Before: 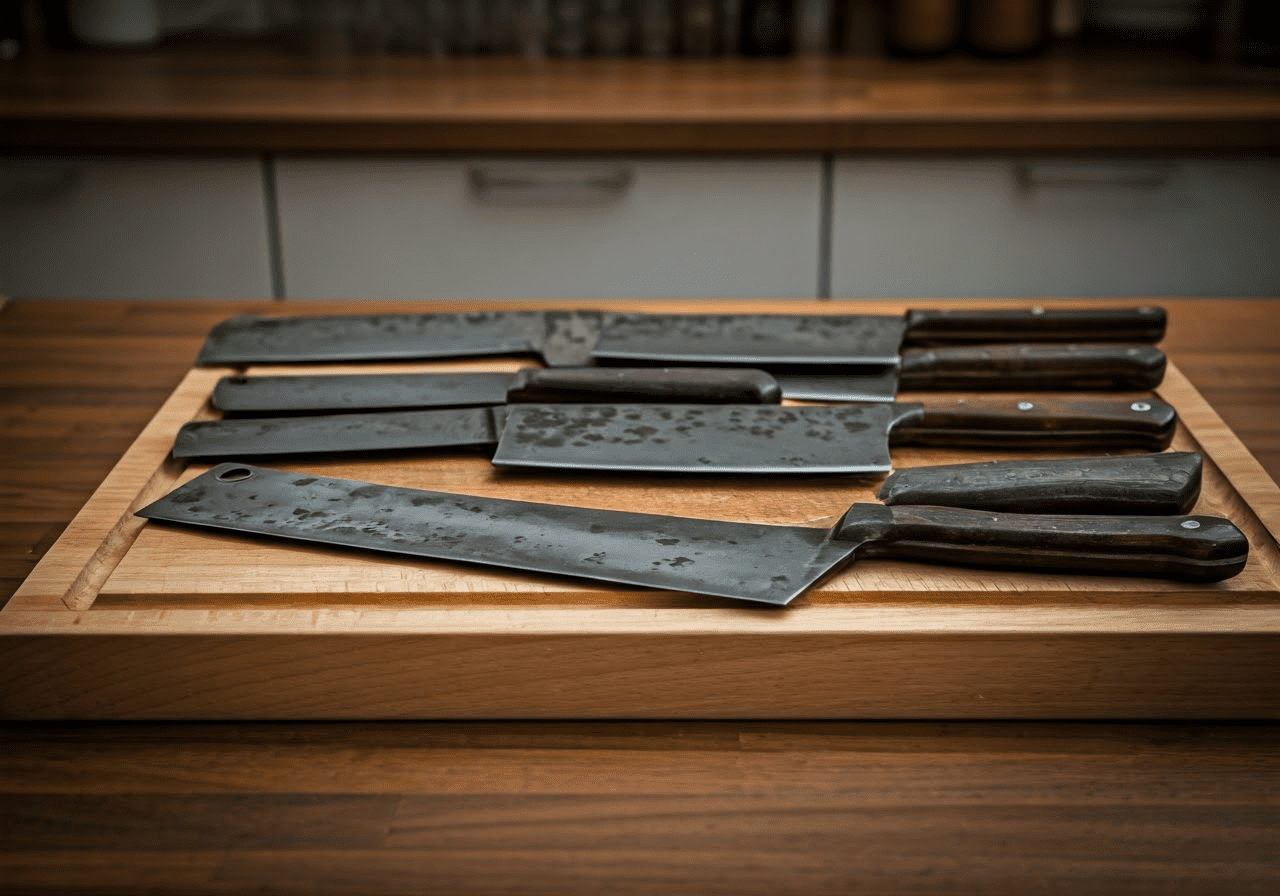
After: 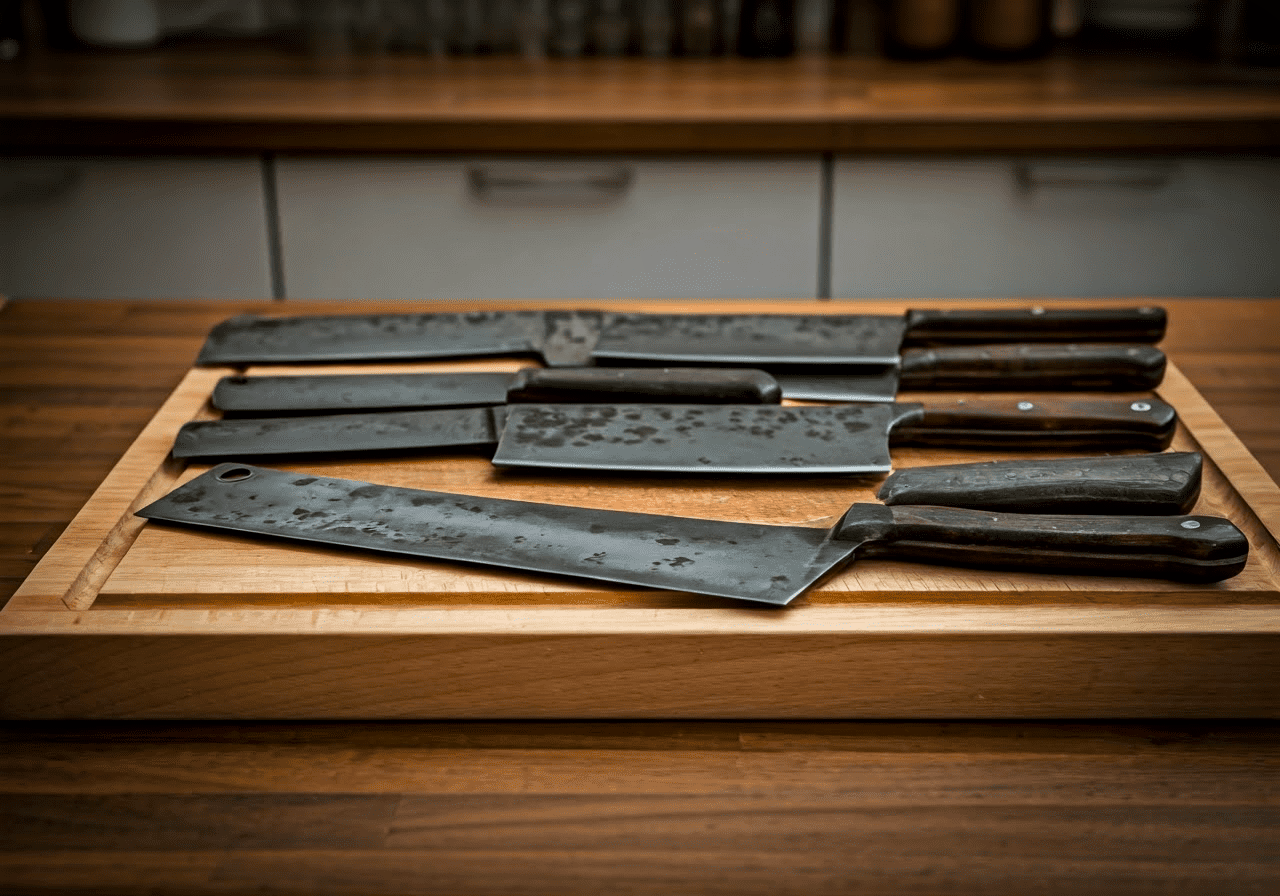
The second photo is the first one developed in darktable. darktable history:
color balance rgb: perceptual saturation grading › global saturation 10%, global vibrance 10%
local contrast: mode bilateral grid, contrast 20, coarseness 50, detail 130%, midtone range 0.2
